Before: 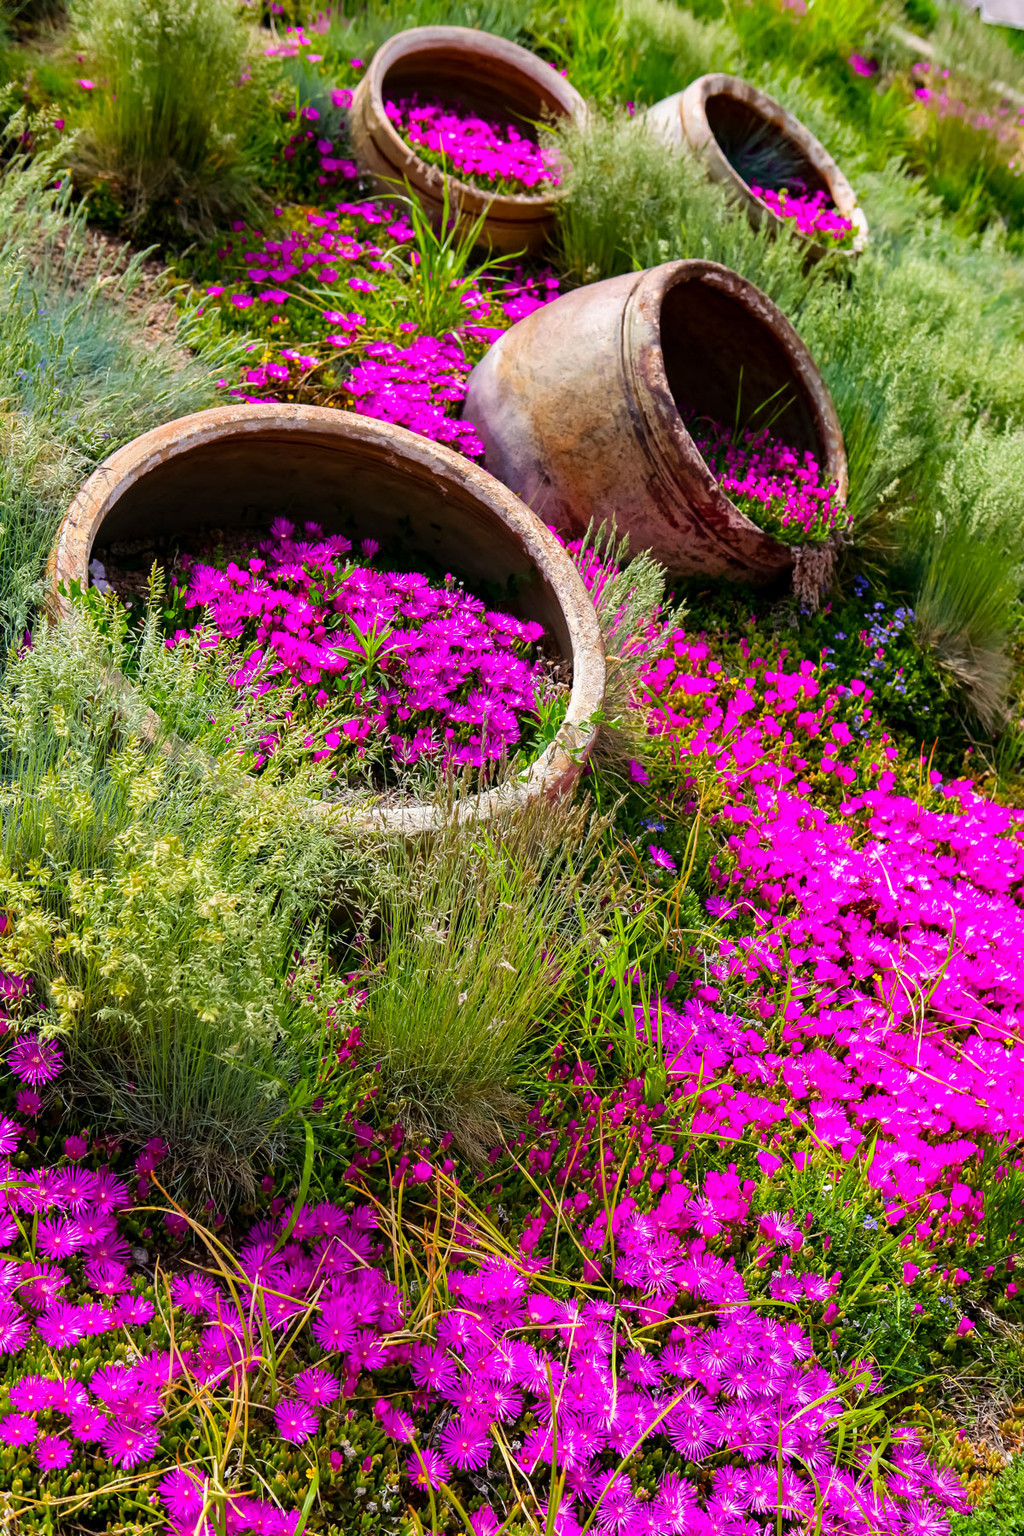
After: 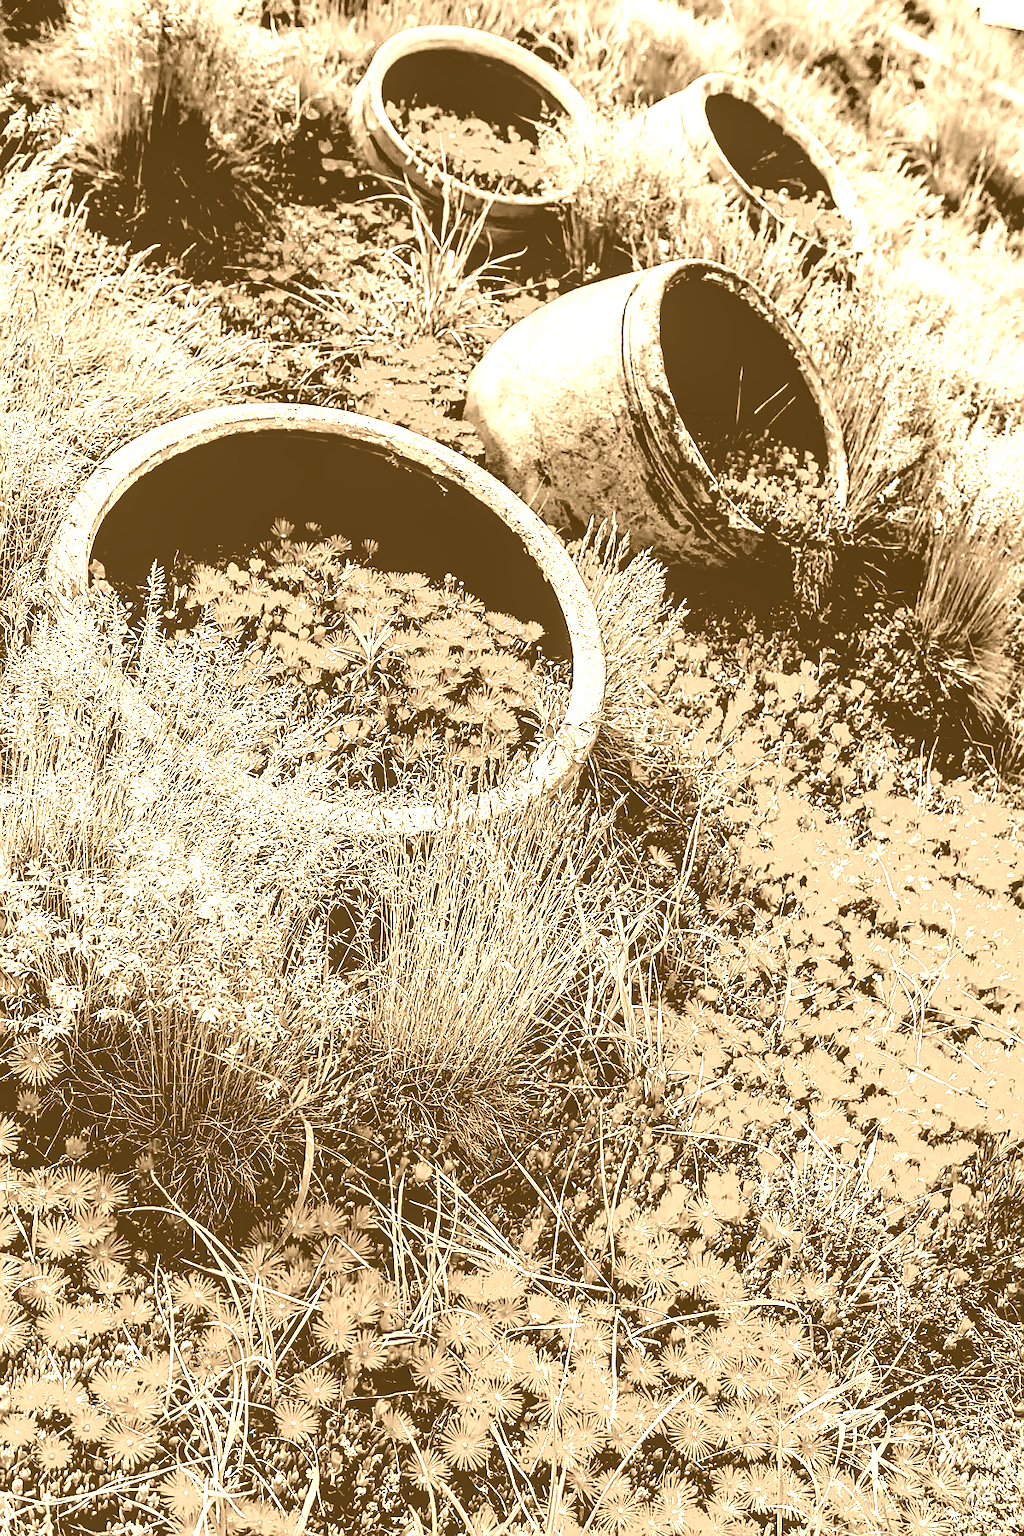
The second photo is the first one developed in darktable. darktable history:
sharpen: radius 1.4, amount 1.25, threshold 0.7
local contrast: on, module defaults
filmic rgb: middle gray luminance 13.55%, black relative exposure -1.97 EV, white relative exposure 3.1 EV, threshold 6 EV, target black luminance 0%, hardness 1.79, latitude 59.23%, contrast 1.728, highlights saturation mix 5%, shadows ↔ highlights balance -37.52%, add noise in highlights 0, color science v3 (2019), use custom middle-gray values true, iterations of high-quality reconstruction 0, contrast in highlights soft, enable highlight reconstruction true
color correction: highlights a* 15.03, highlights b* -25.07
colorize: hue 28.8°, source mix 100%
